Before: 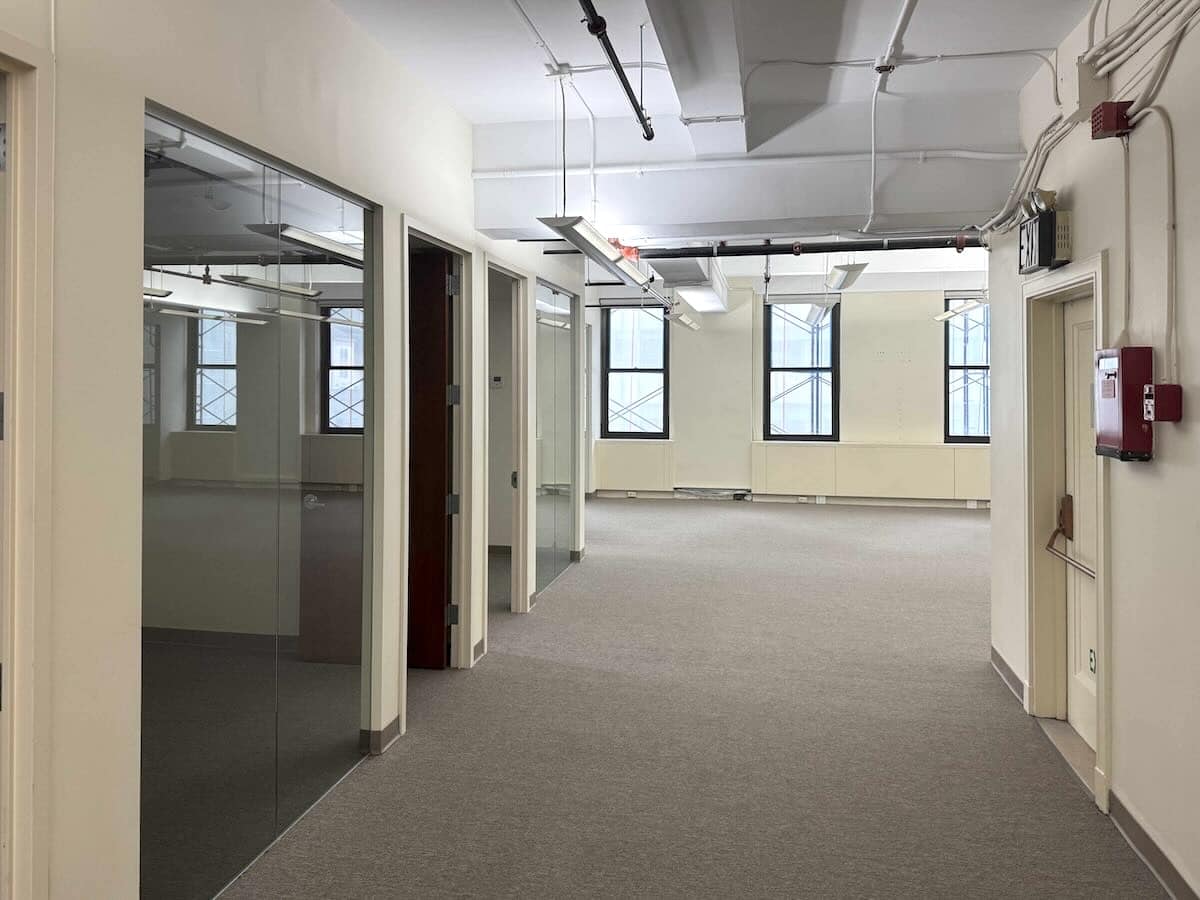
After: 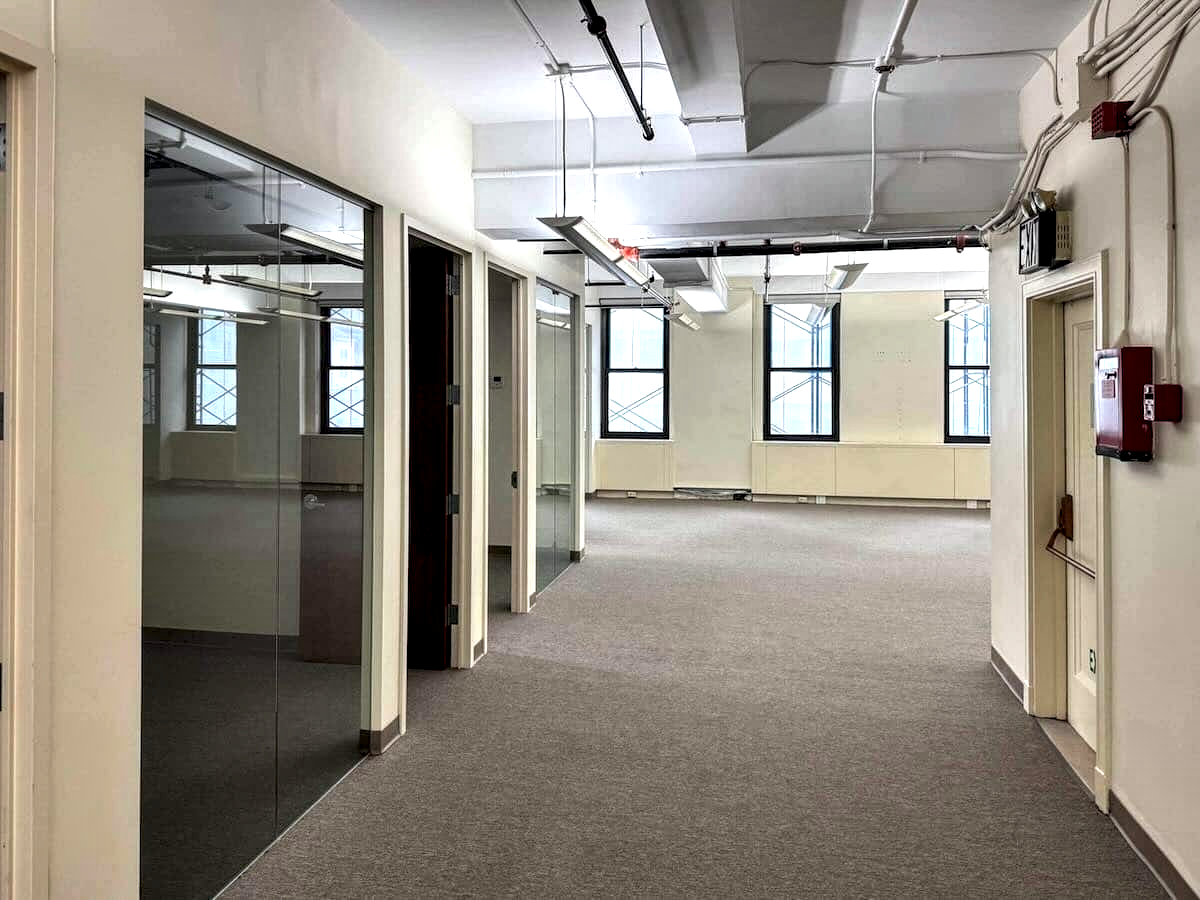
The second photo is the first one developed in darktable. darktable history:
contrast equalizer: octaves 7, y [[0.6 ×6], [0.55 ×6], [0 ×6], [0 ×6], [0 ×6]]
local contrast: on, module defaults
